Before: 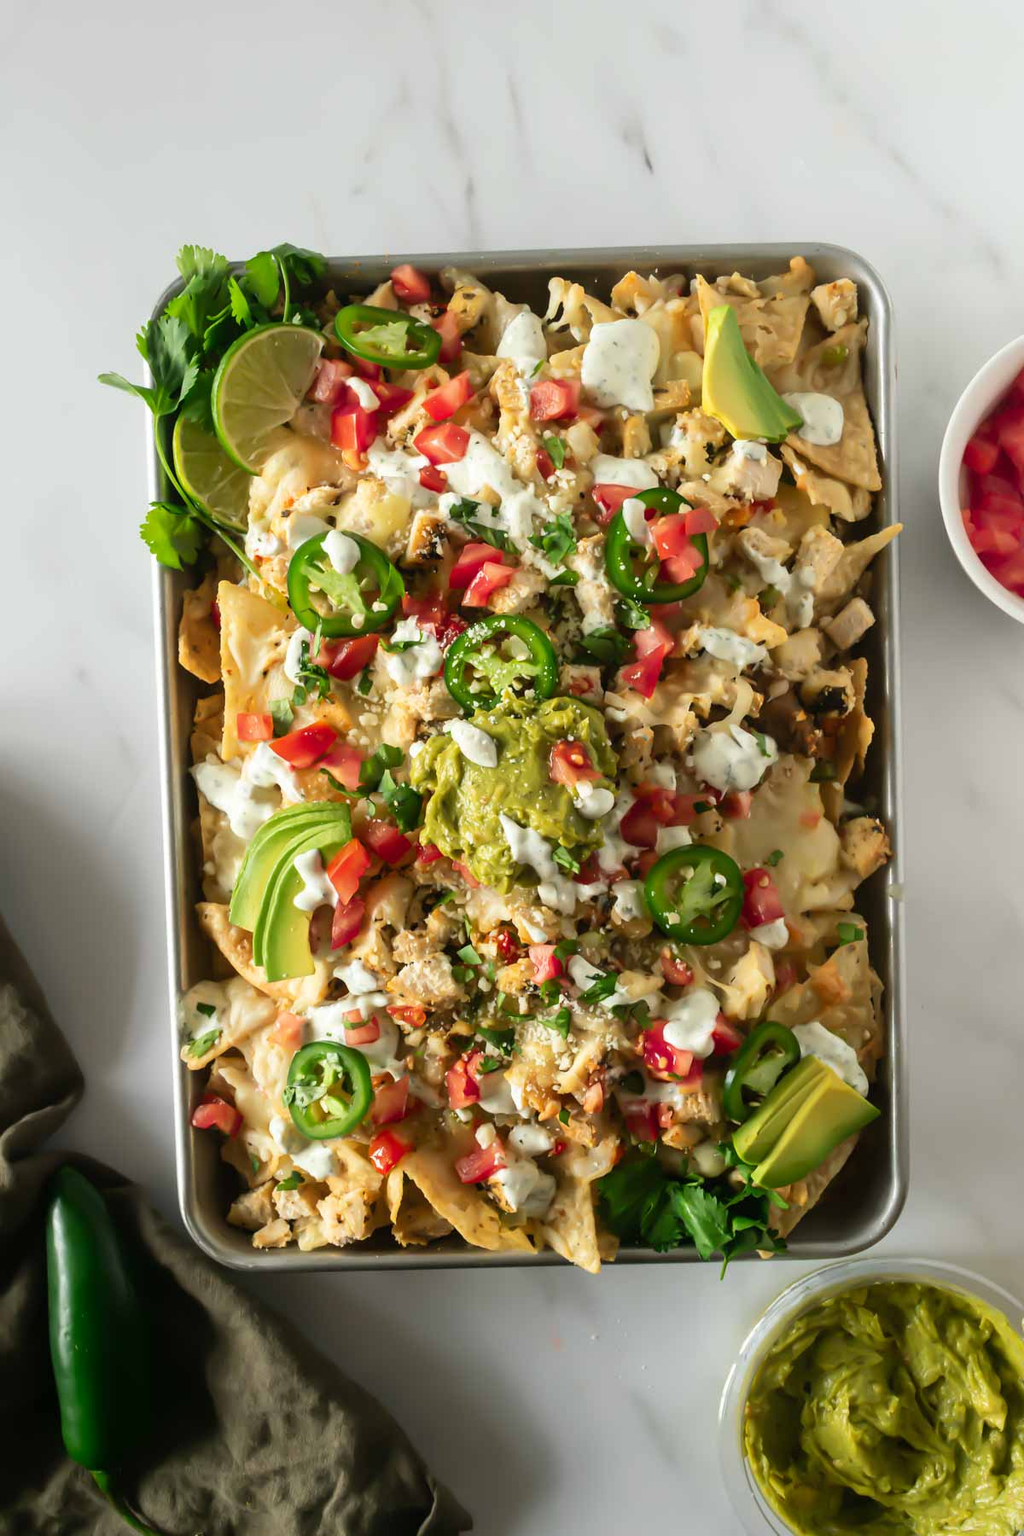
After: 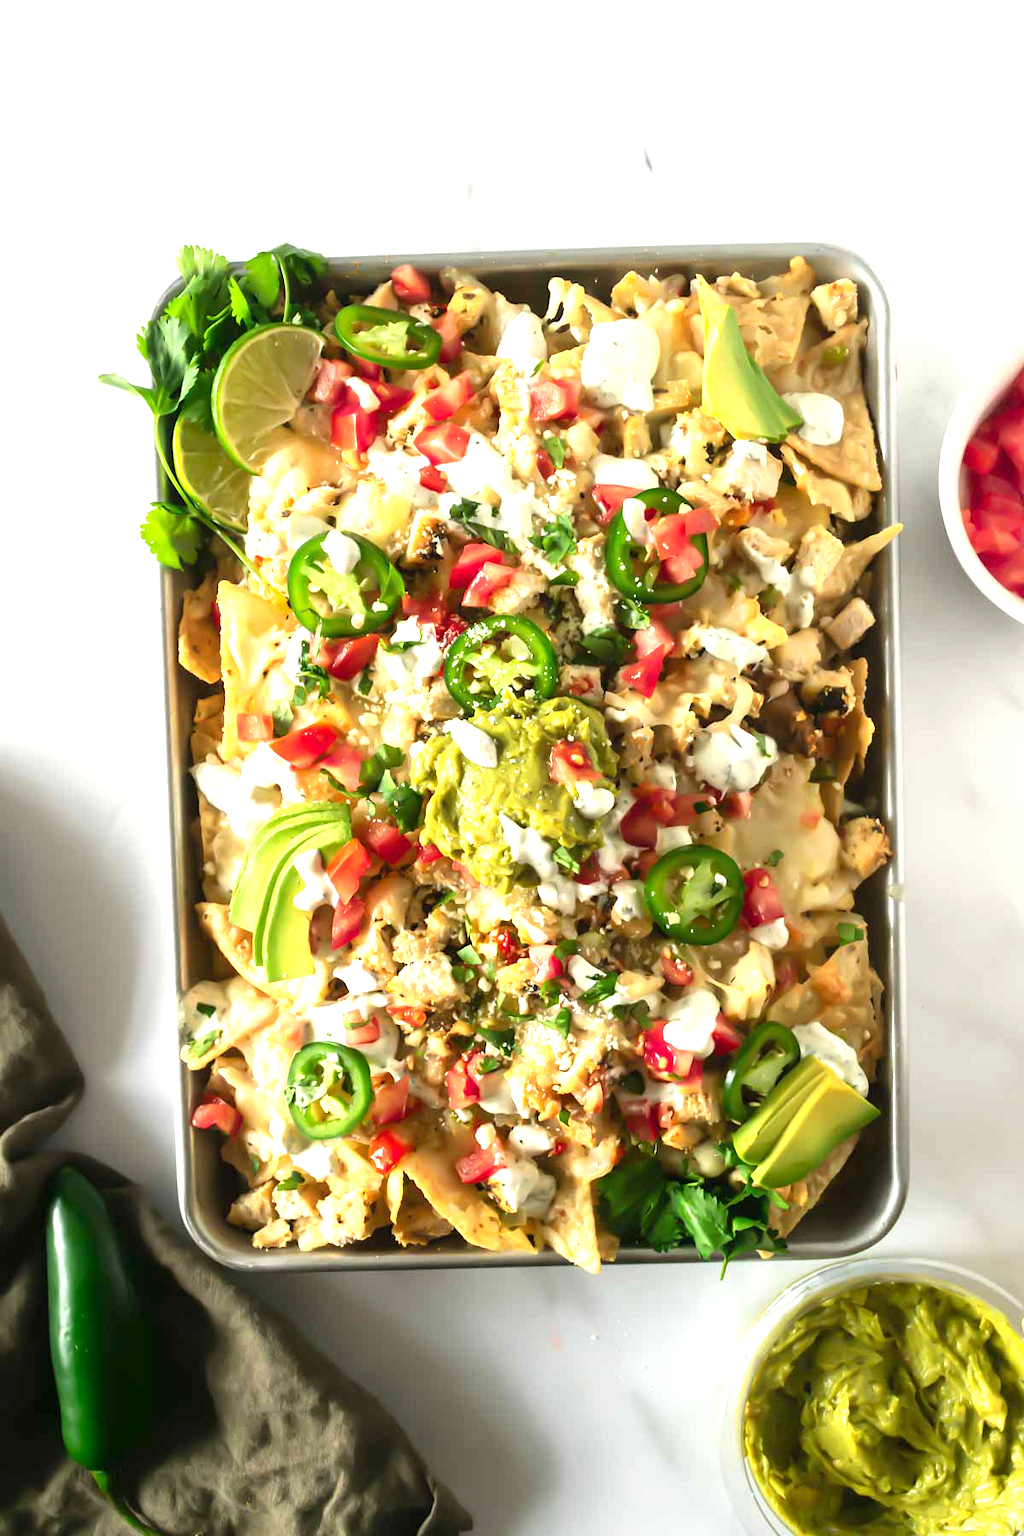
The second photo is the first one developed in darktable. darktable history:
rotate and perspective: automatic cropping original format, crop left 0, crop top 0
exposure: exposure 1 EV, compensate highlight preservation false
